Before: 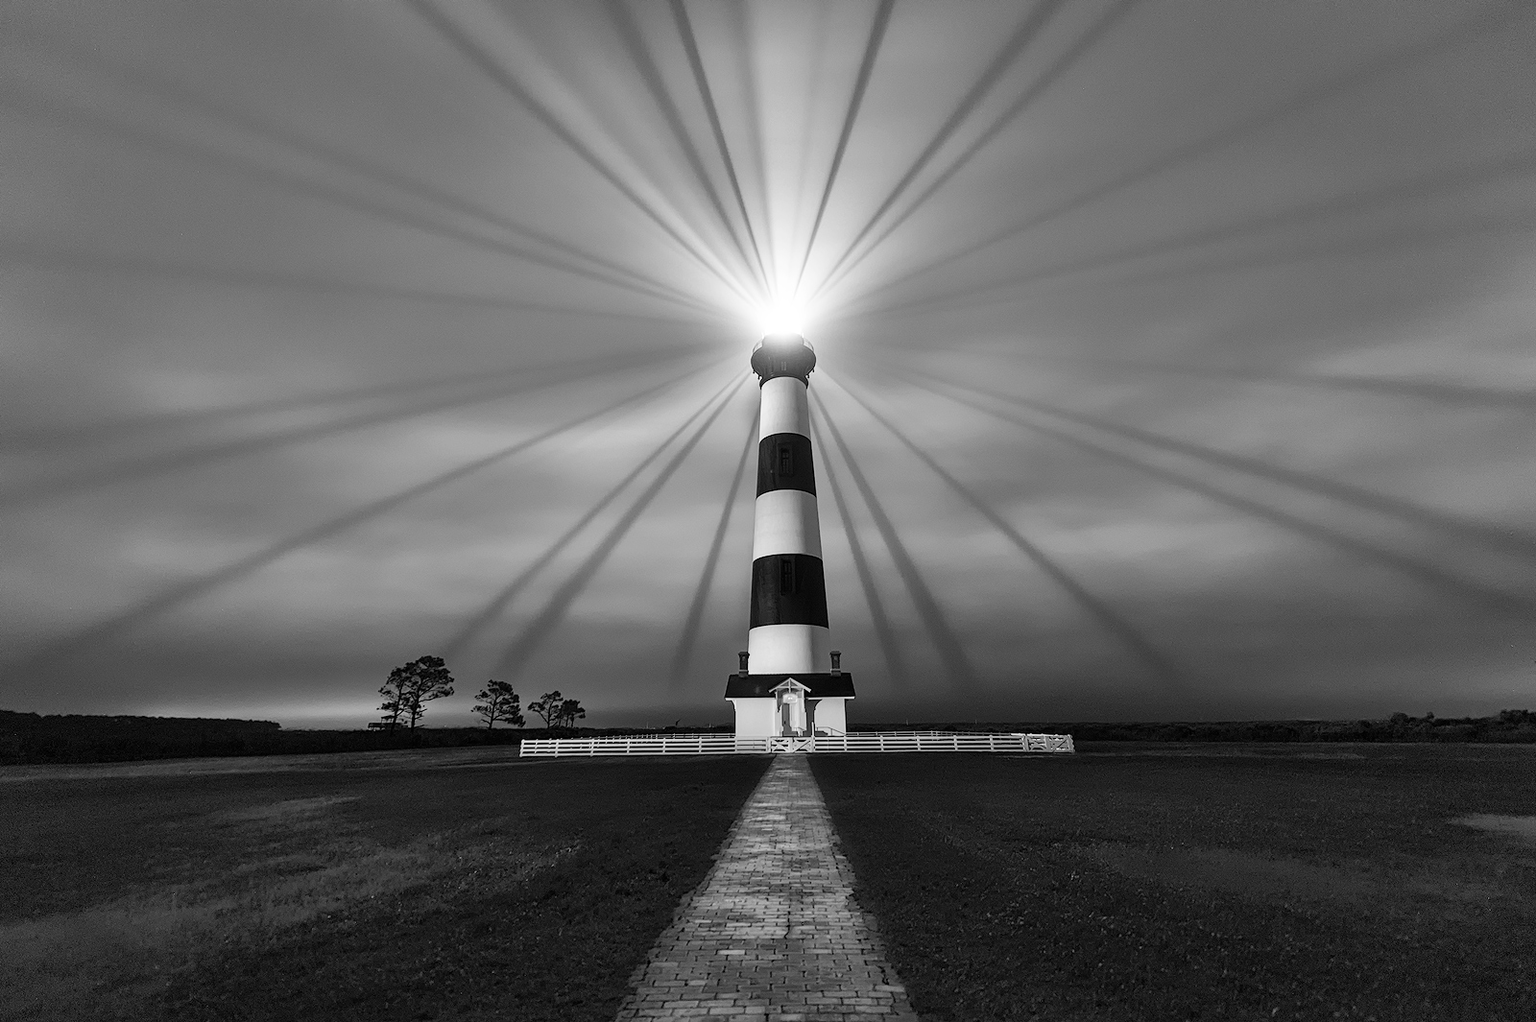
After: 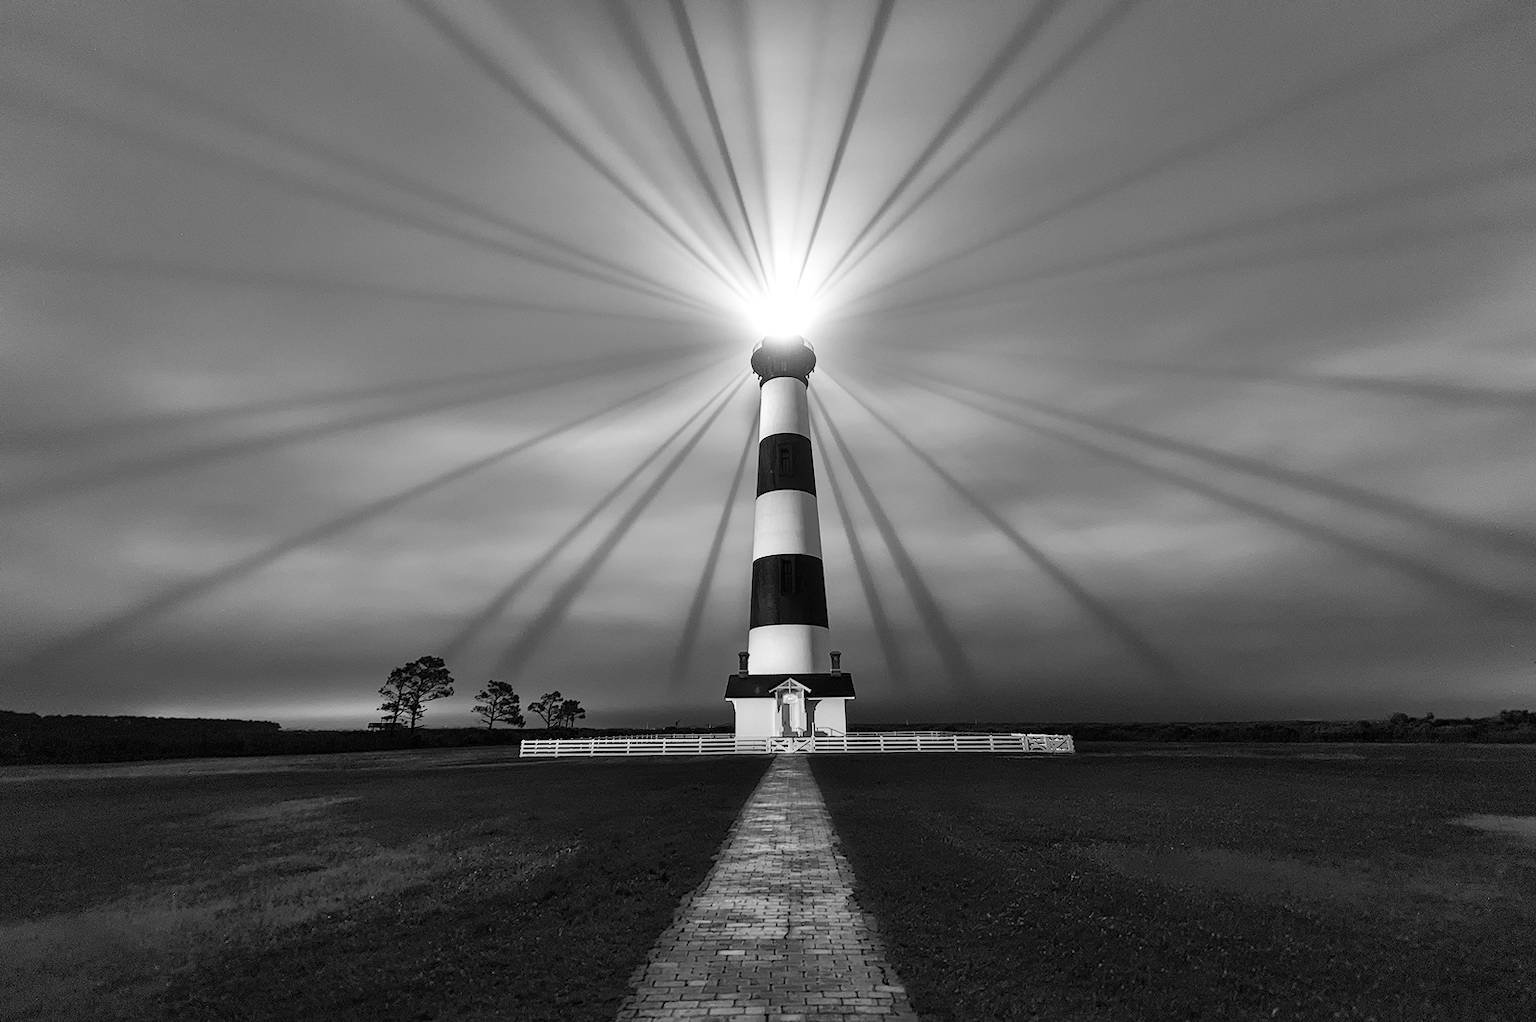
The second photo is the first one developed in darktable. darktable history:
color balance rgb: highlights gain › luminance 9.694%, linear chroma grading › global chroma 24.995%, perceptual saturation grading › global saturation 10.322%, saturation formula JzAzBz (2021)
